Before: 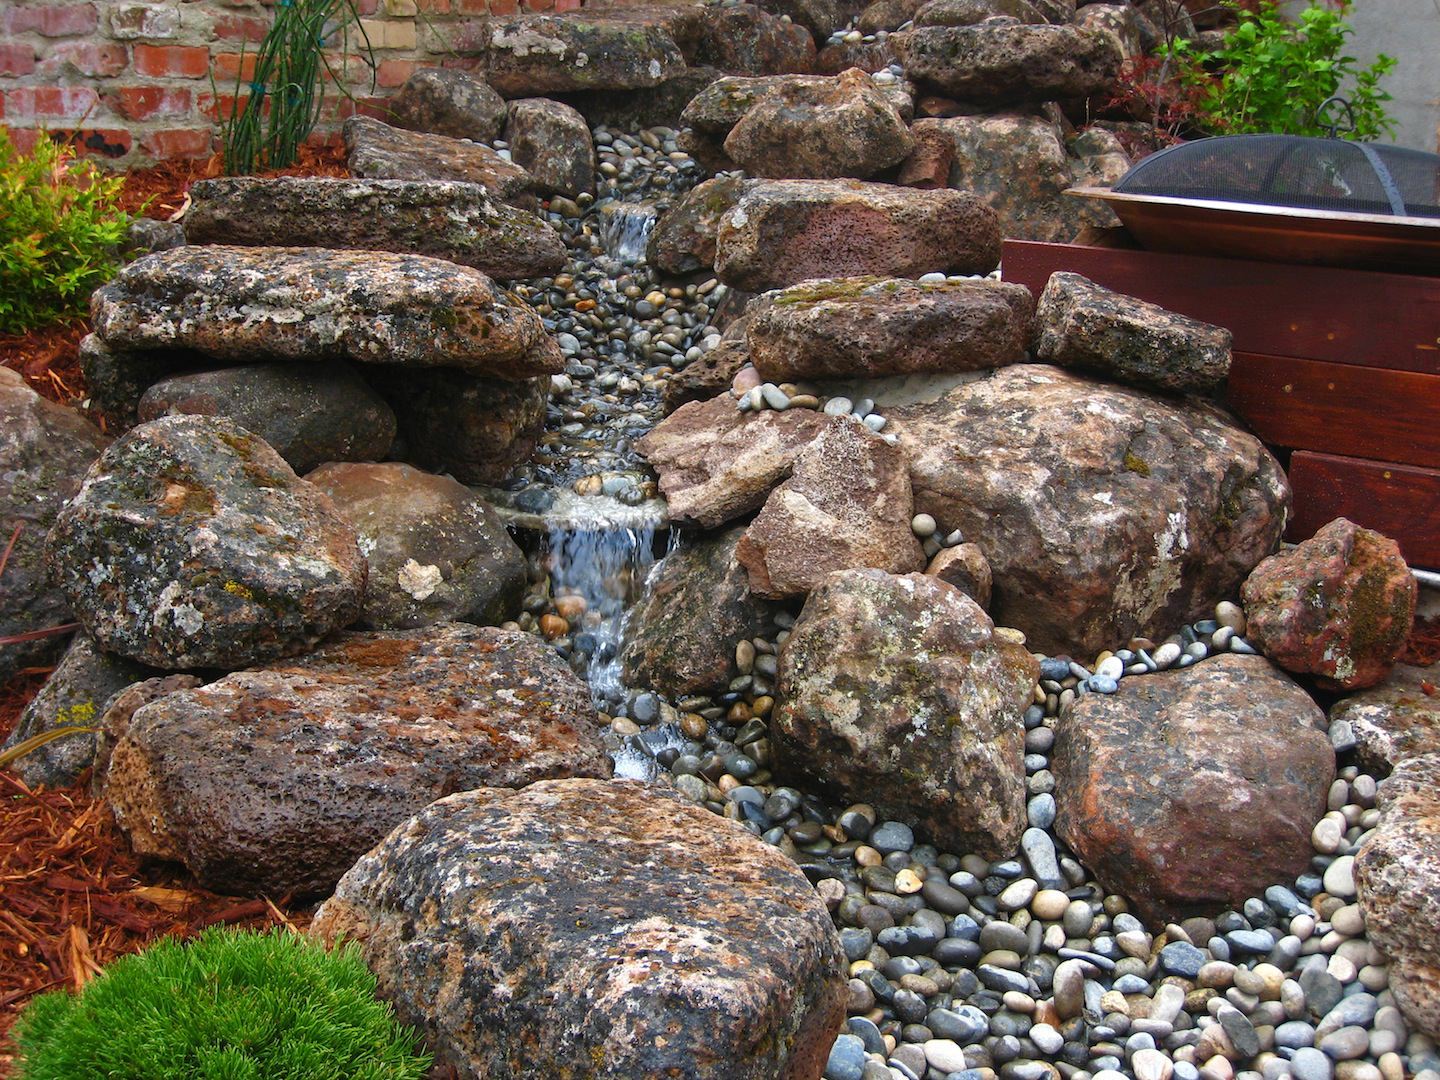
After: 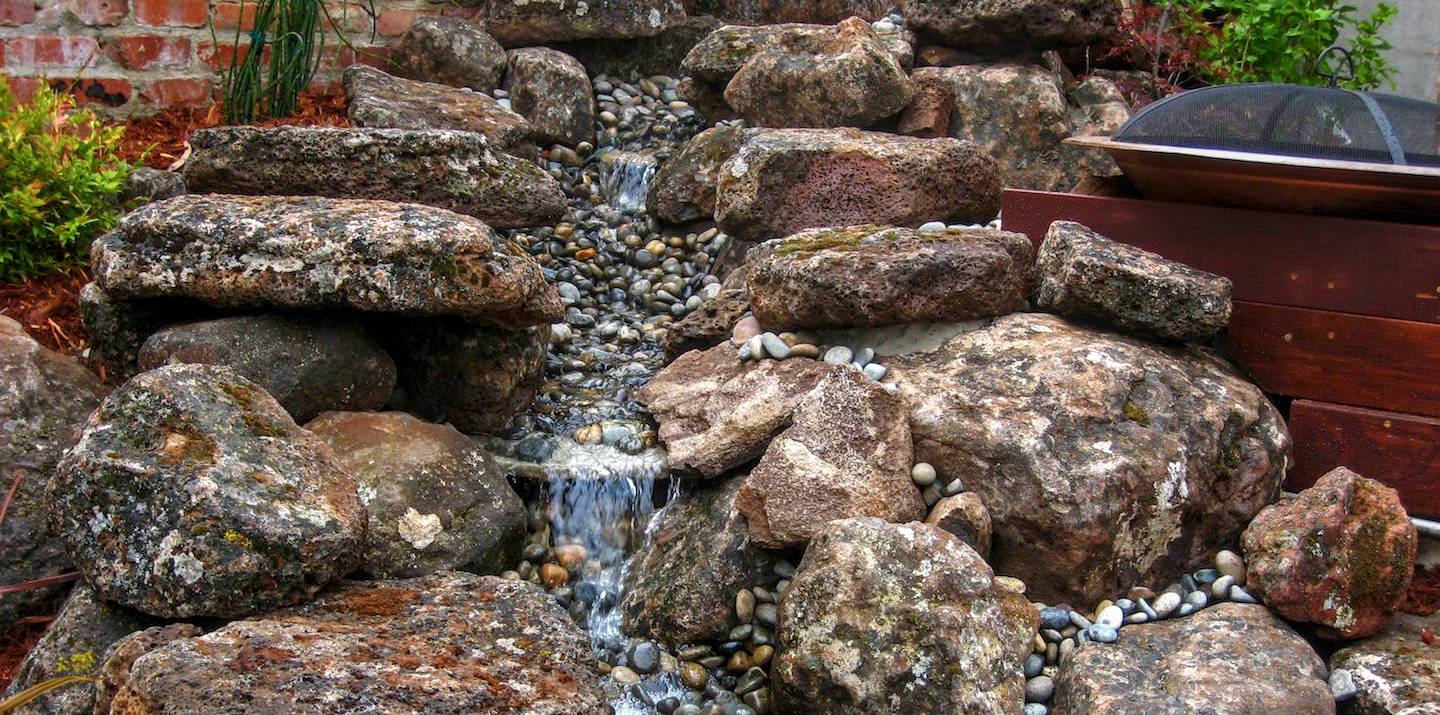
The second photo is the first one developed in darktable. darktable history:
local contrast: detail 130%
crop and rotate: top 4.805%, bottom 28.978%
